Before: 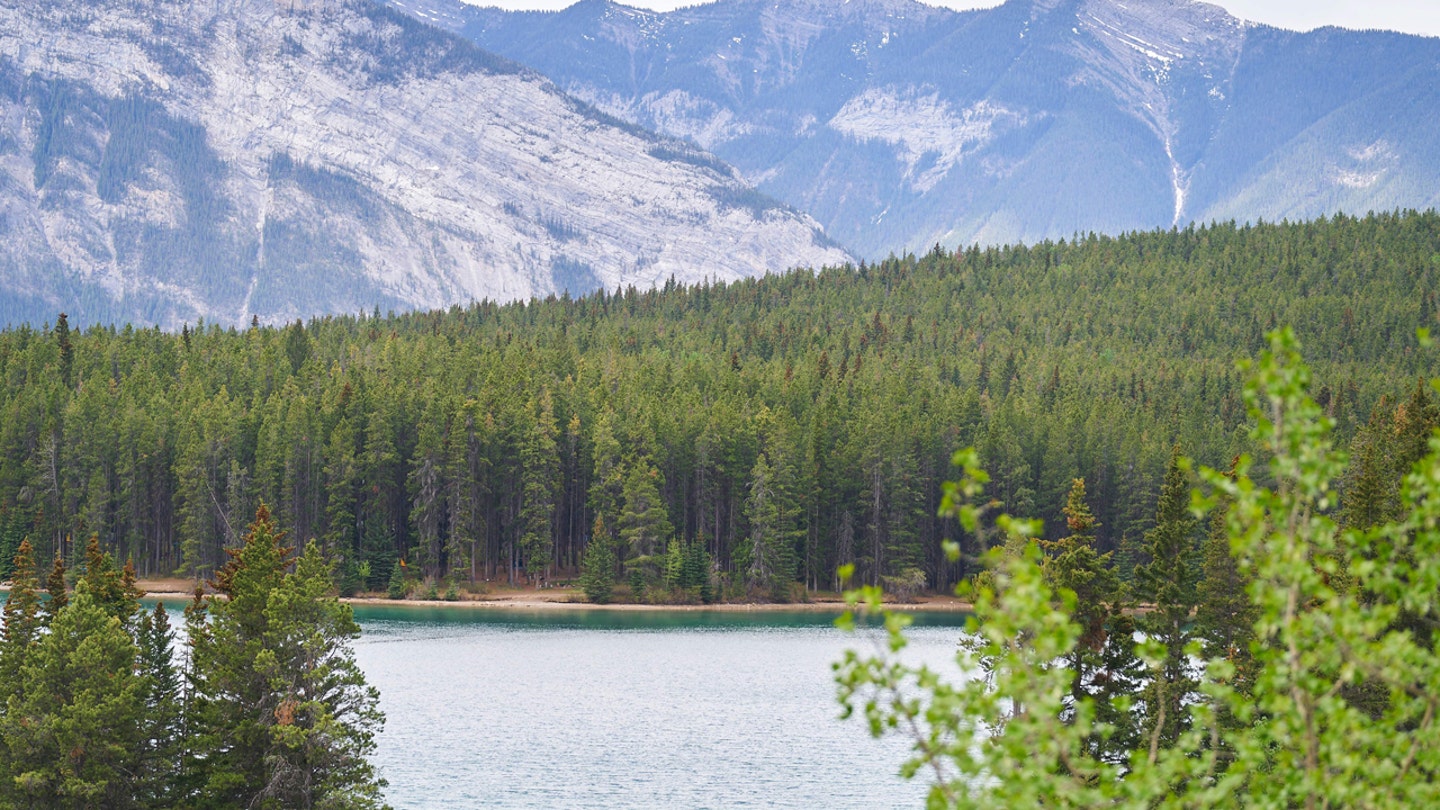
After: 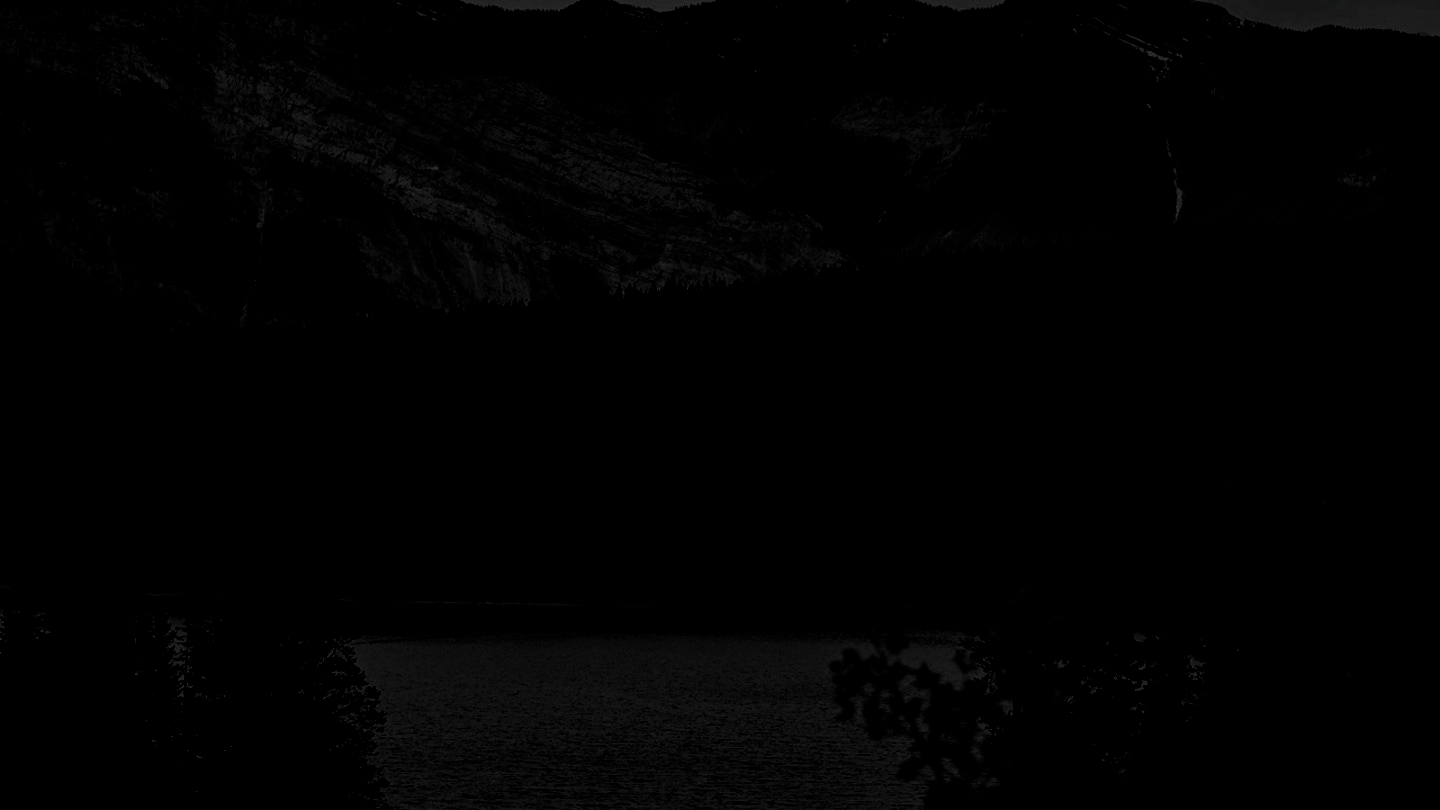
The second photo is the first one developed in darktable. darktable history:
exposure: exposure 0.298 EV, compensate highlight preservation false
filmic rgb: black relative exposure -7.82 EV, white relative exposure 4.32 EV, threshold 3.02 EV, hardness 3.87, enable highlight reconstruction true
levels: levels [0.721, 0.937, 0.997]
